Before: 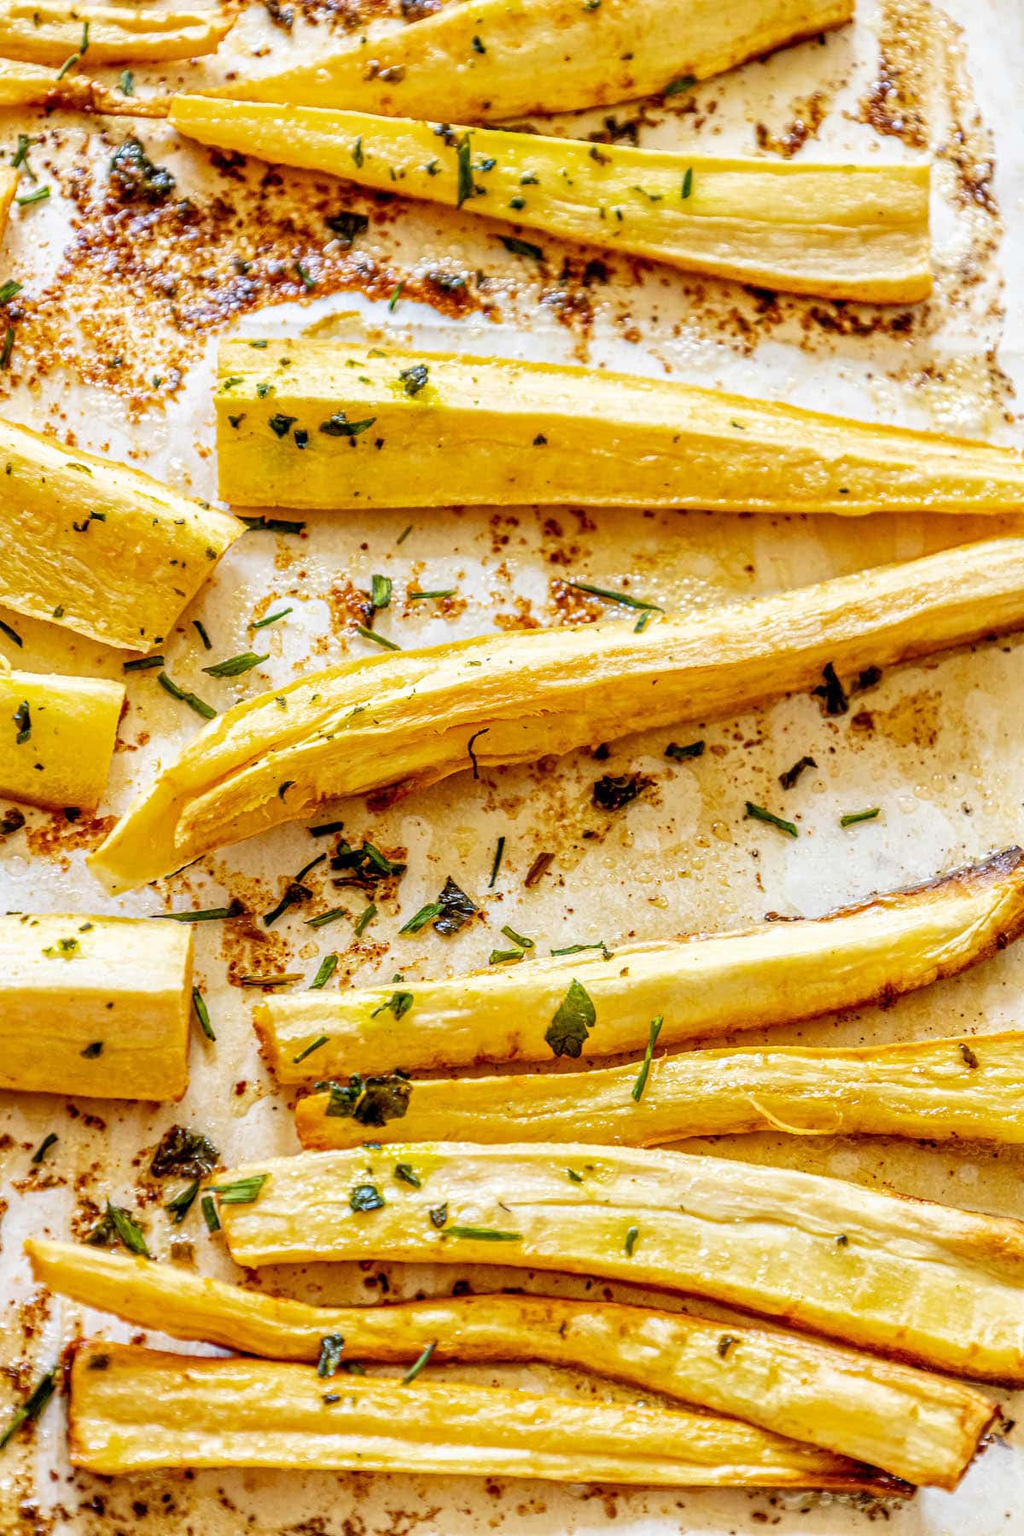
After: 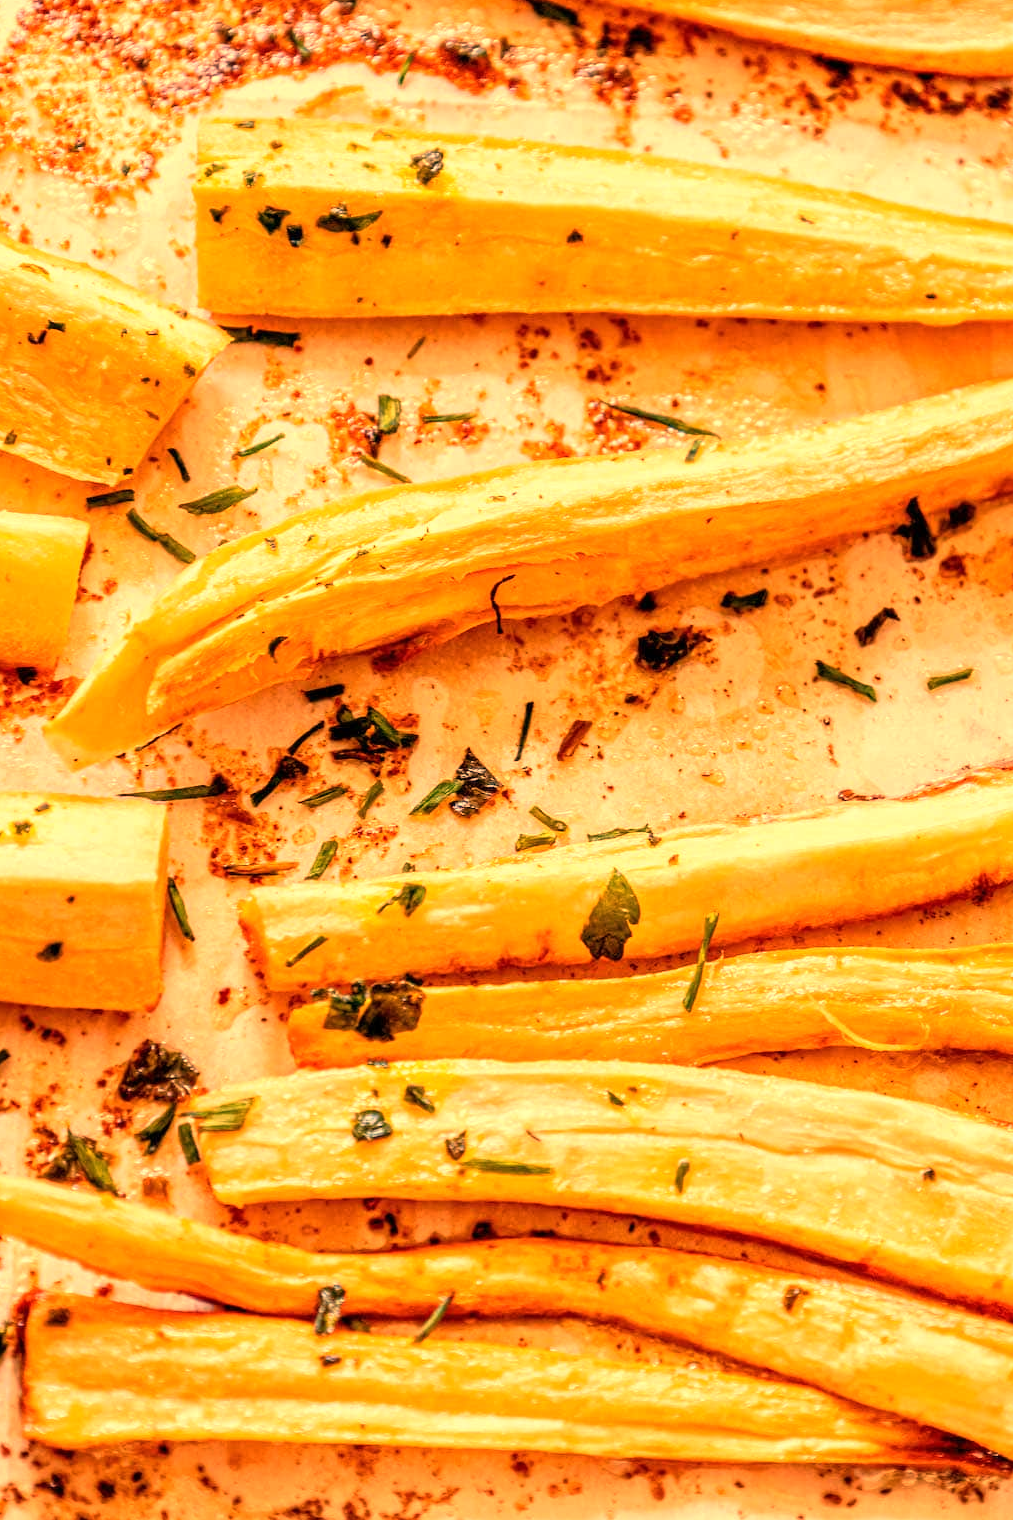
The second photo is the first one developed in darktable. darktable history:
white balance: red 1.467, blue 0.684
crop and rotate: left 4.842%, top 15.51%, right 10.668%
